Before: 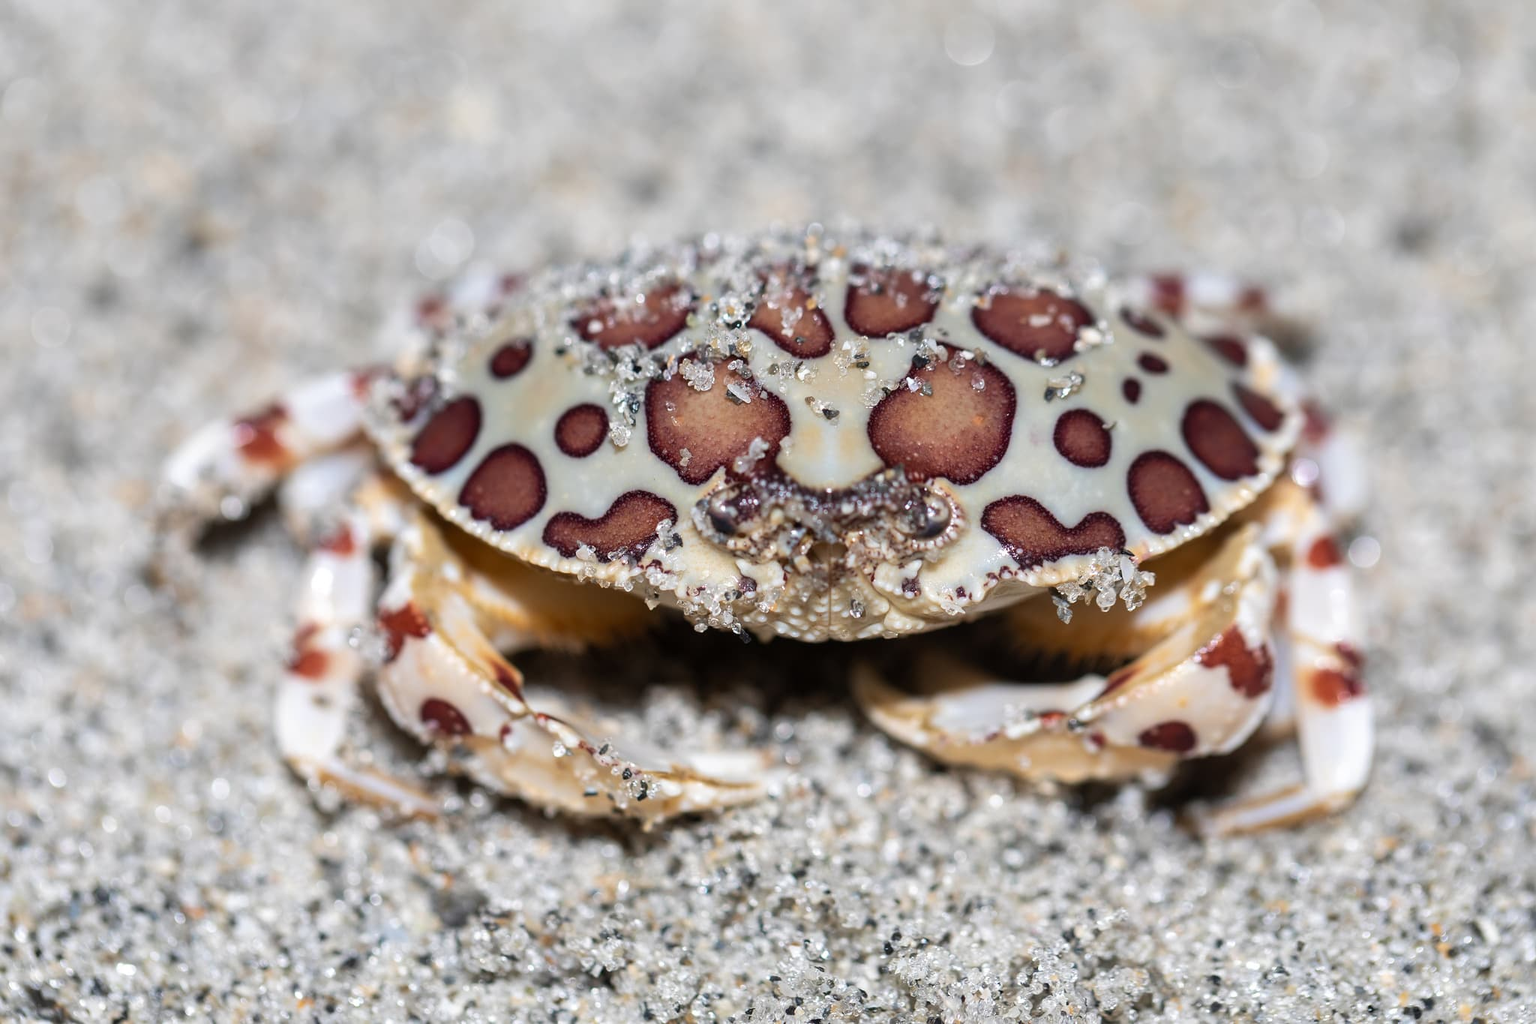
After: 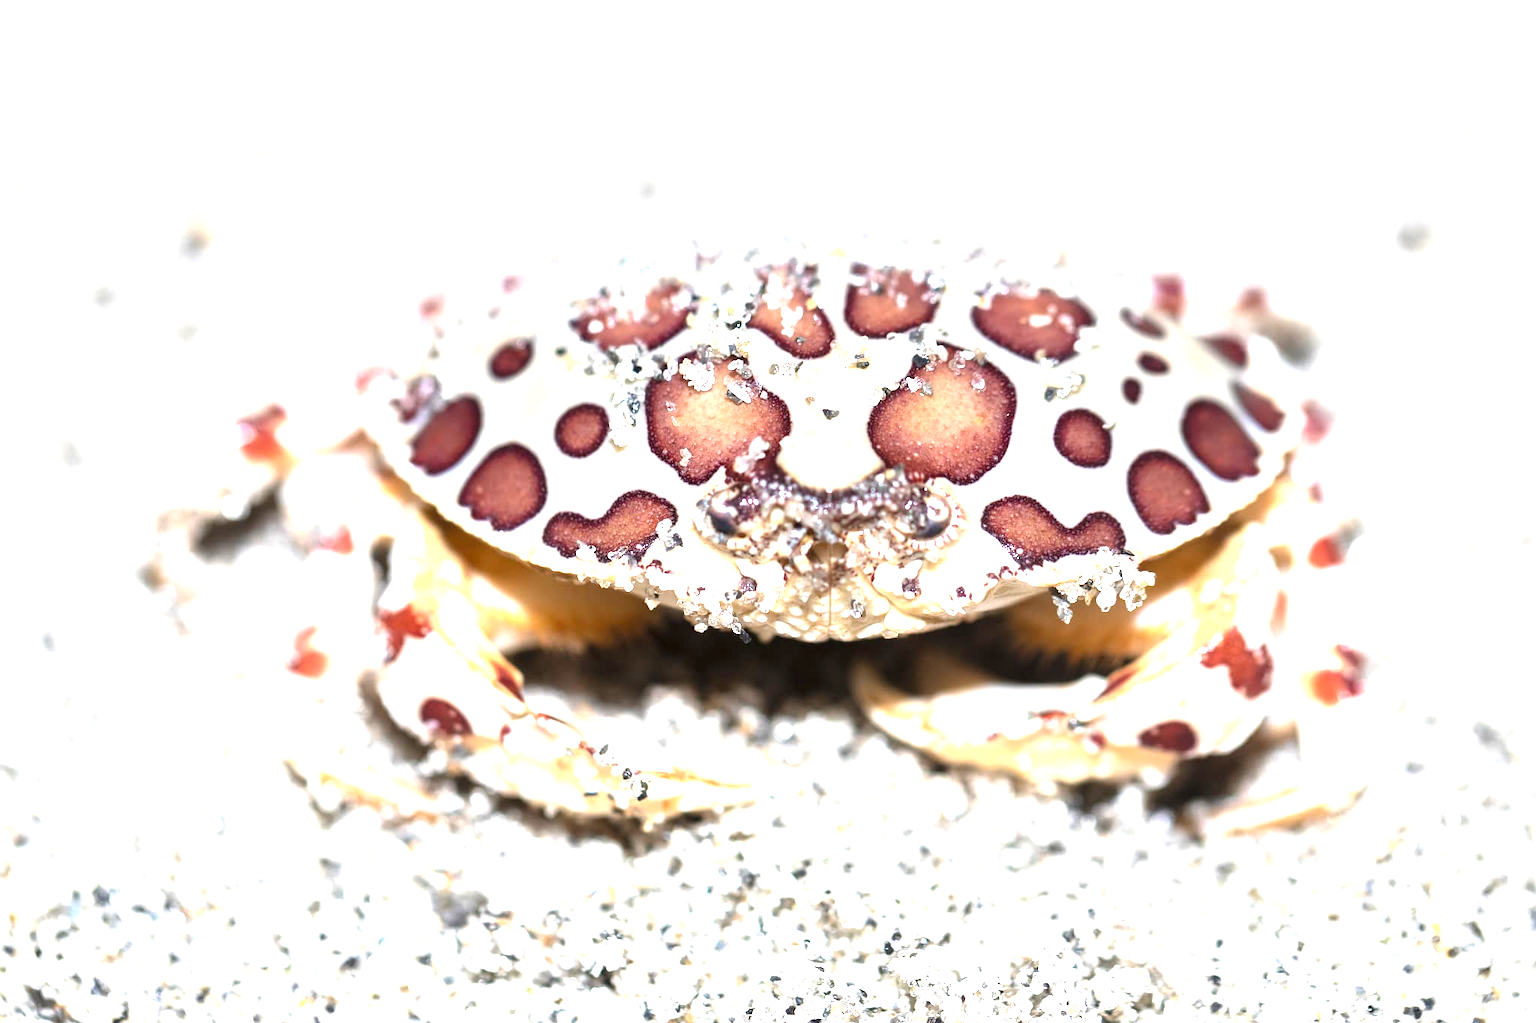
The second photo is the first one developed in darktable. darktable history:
exposure: black level correction 0, exposure 1.675 EV, compensate exposure bias true, compensate highlight preservation false
tone equalizer: on, module defaults
